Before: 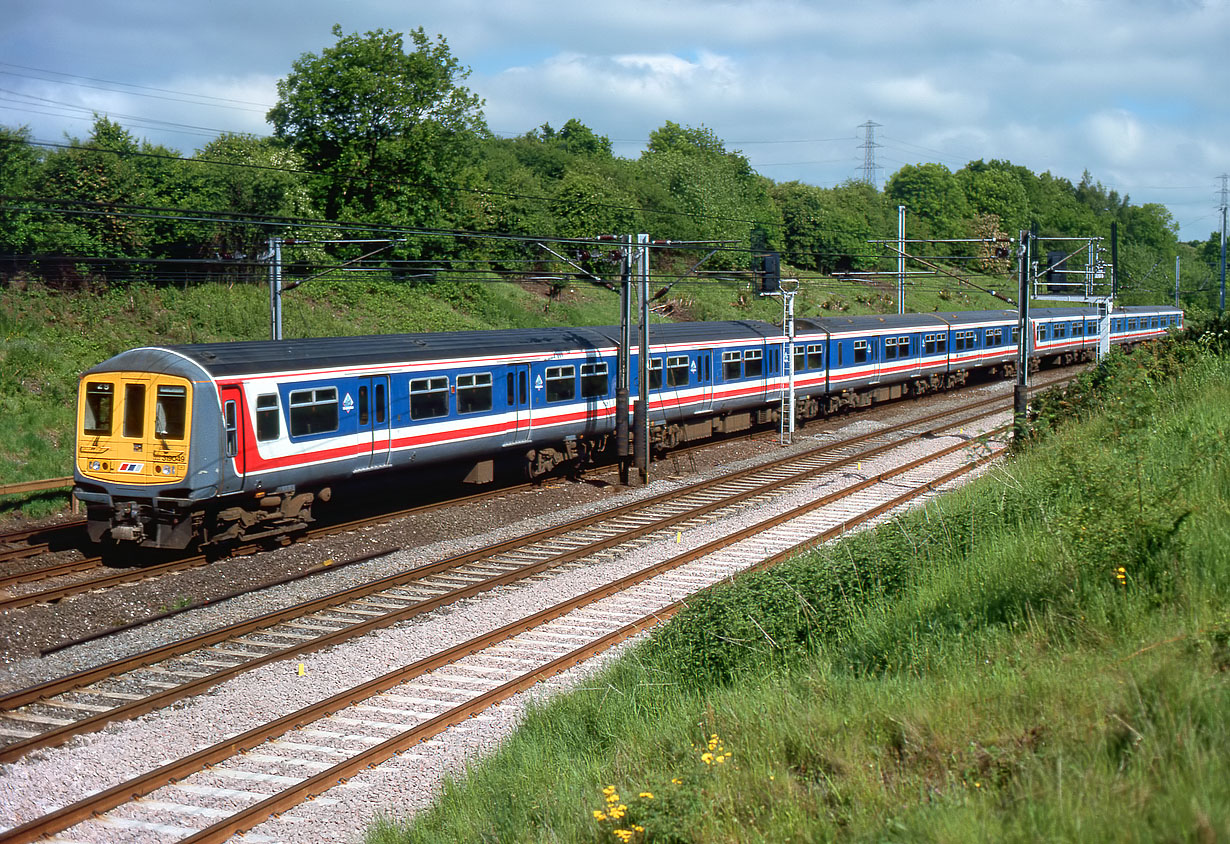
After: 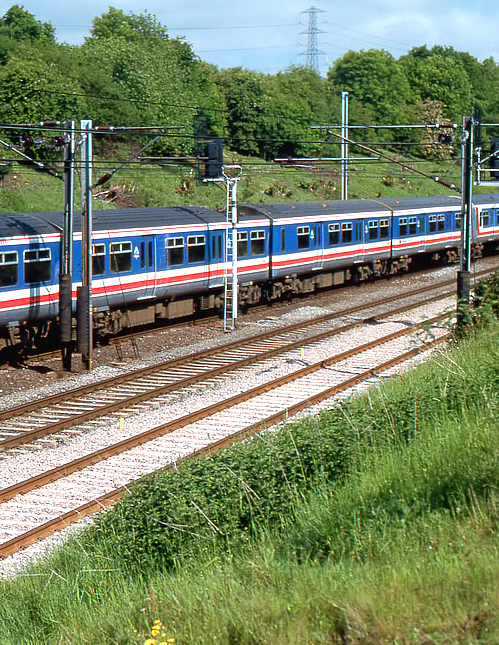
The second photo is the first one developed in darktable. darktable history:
tone equalizer: -8 EV -0.434 EV, -7 EV -0.39 EV, -6 EV -0.353 EV, -5 EV -0.227 EV, -3 EV 0.247 EV, -2 EV 0.344 EV, -1 EV 0.398 EV, +0 EV 0.411 EV
crop: left 45.361%, top 13.516%, right 14.013%, bottom 10.022%
